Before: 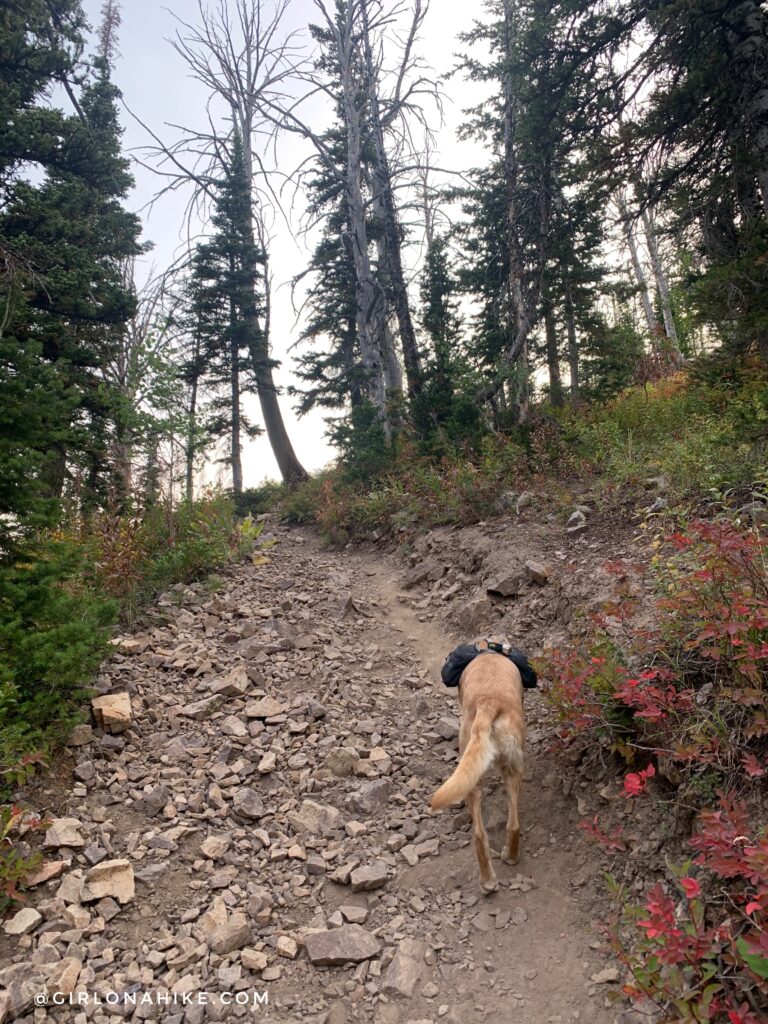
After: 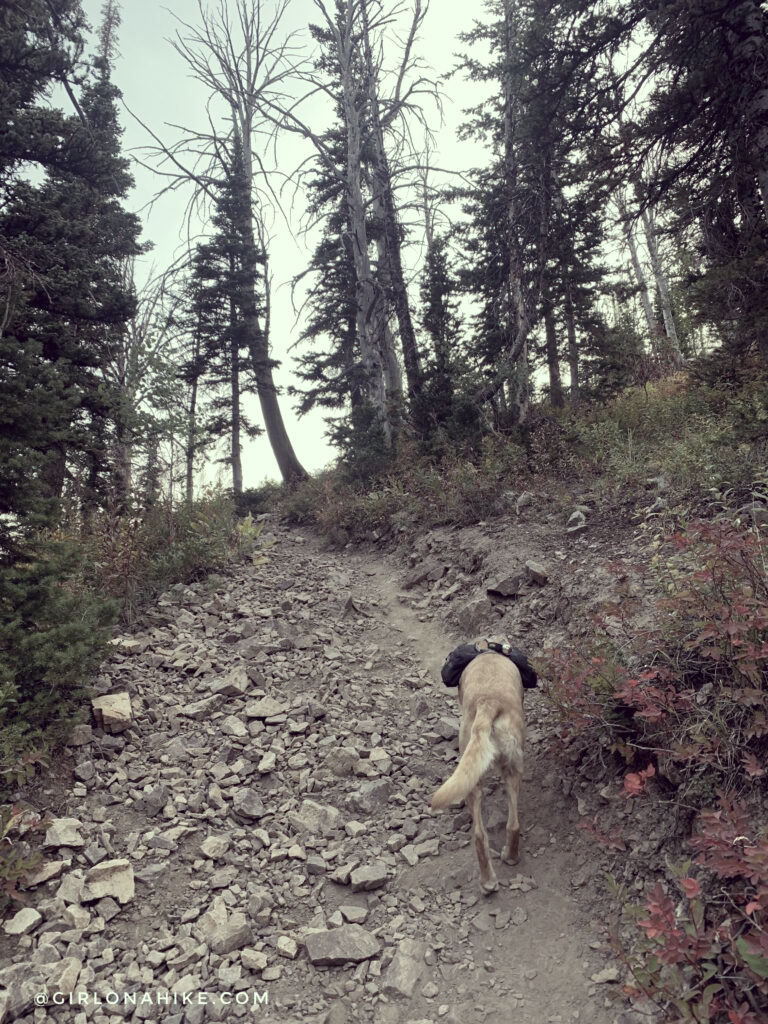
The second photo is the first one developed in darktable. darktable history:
color correction: highlights a* -20.62, highlights b* 20.42, shadows a* 19.49, shadows b* -20.54, saturation 0.429
